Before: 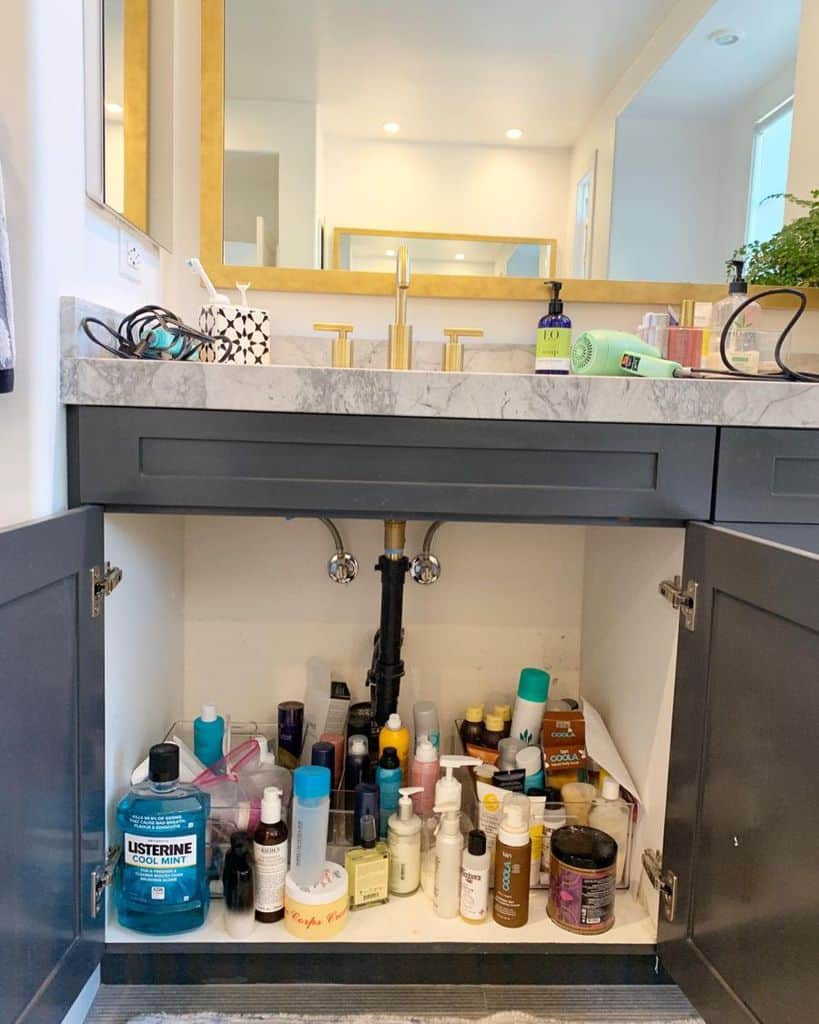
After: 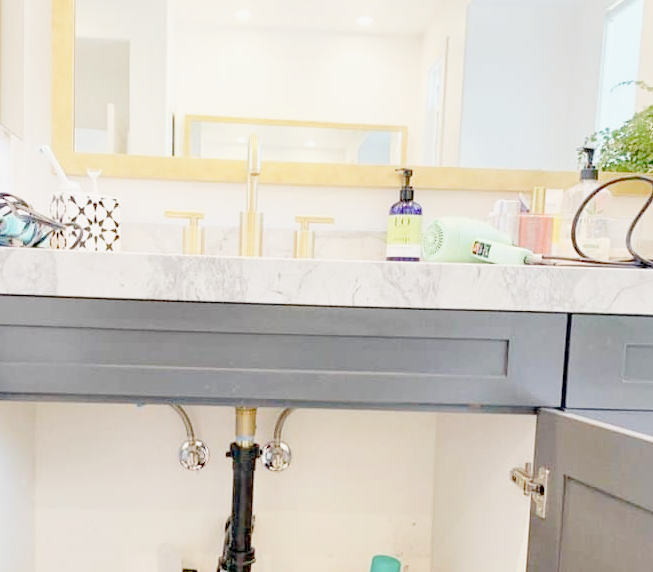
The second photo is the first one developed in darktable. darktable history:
filmic rgb: middle gray luminance 3.28%, black relative exposure -5.89 EV, white relative exposure 6.35 EV, dynamic range scaling 21.99%, target black luminance 0%, hardness 2.32, latitude 45.74%, contrast 0.79, highlights saturation mix 99.86%, shadows ↔ highlights balance 0.245%, add noise in highlights 0.001, preserve chrominance no, color science v3 (2019), use custom middle-gray values true, contrast in highlights soft
crop: left 18.251%, top 11.085%, right 2.003%, bottom 33.035%
